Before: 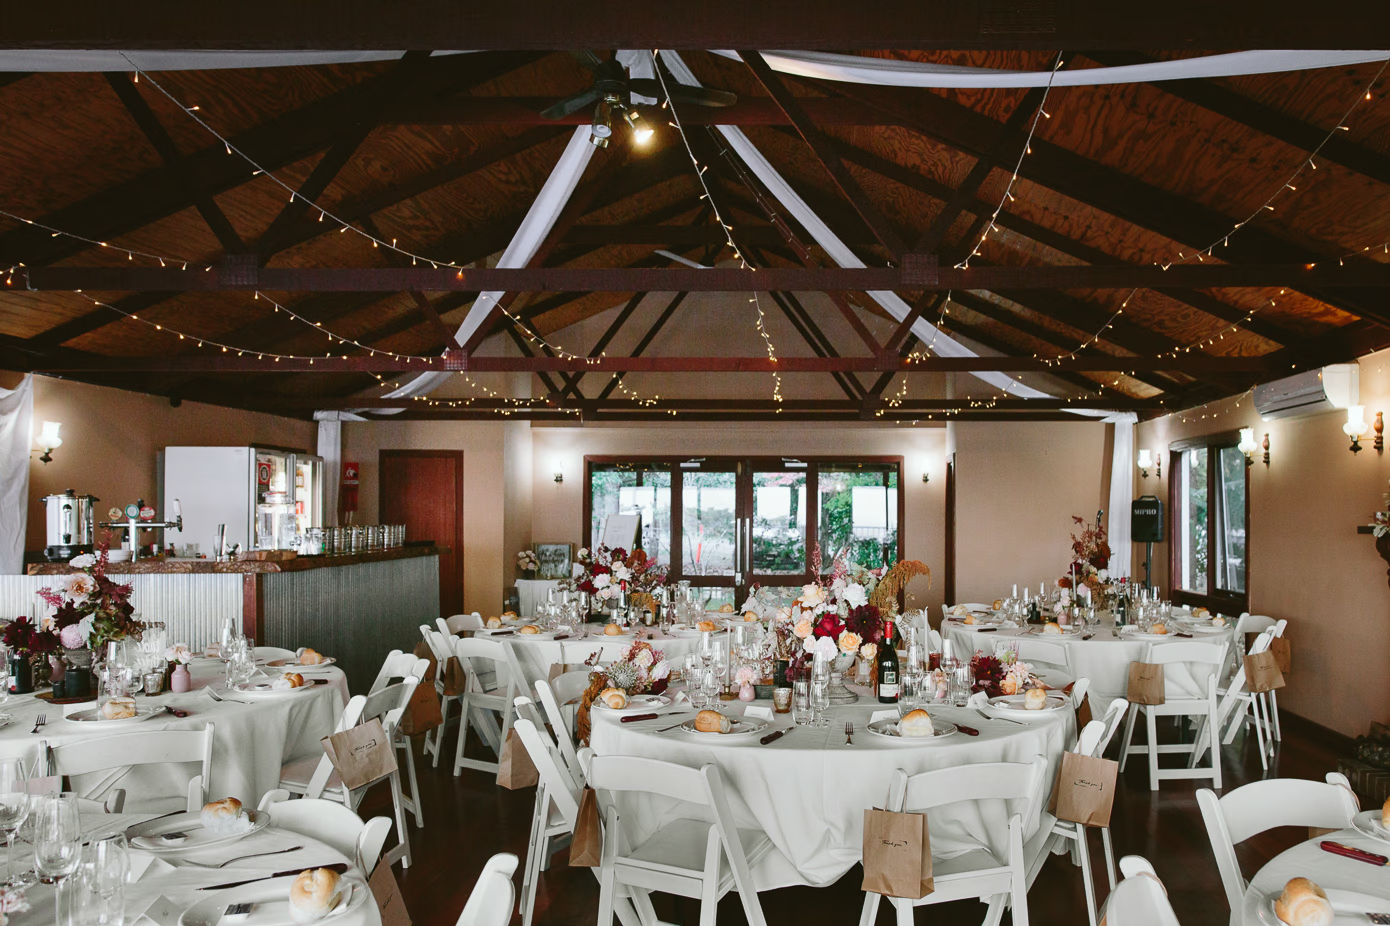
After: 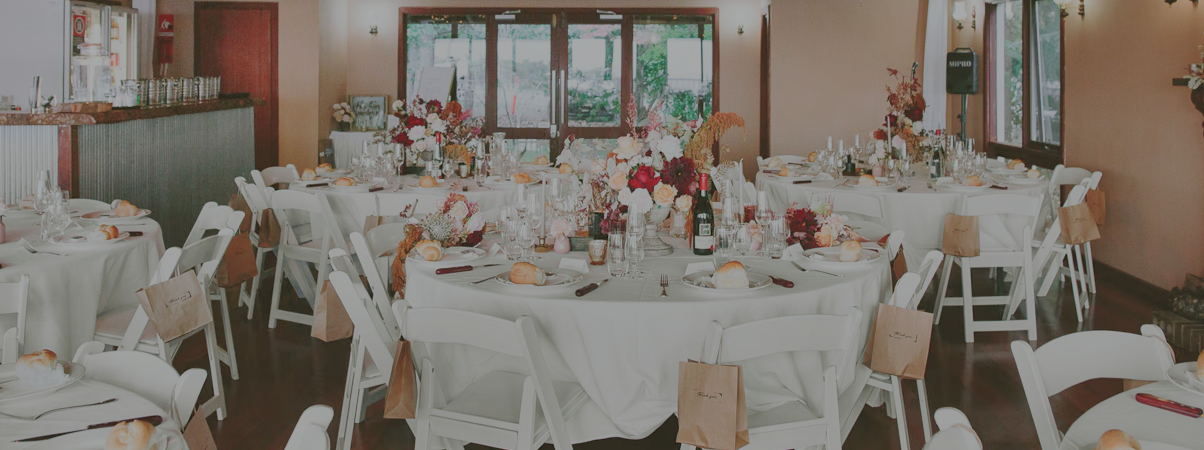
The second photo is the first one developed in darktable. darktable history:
crop and rotate: left 13.317%, top 48.521%, bottom 2.849%
filmic rgb: black relative exposure -15.87 EV, white relative exposure 7.96 EV, hardness 4.1, latitude 49.58%, contrast 0.516
